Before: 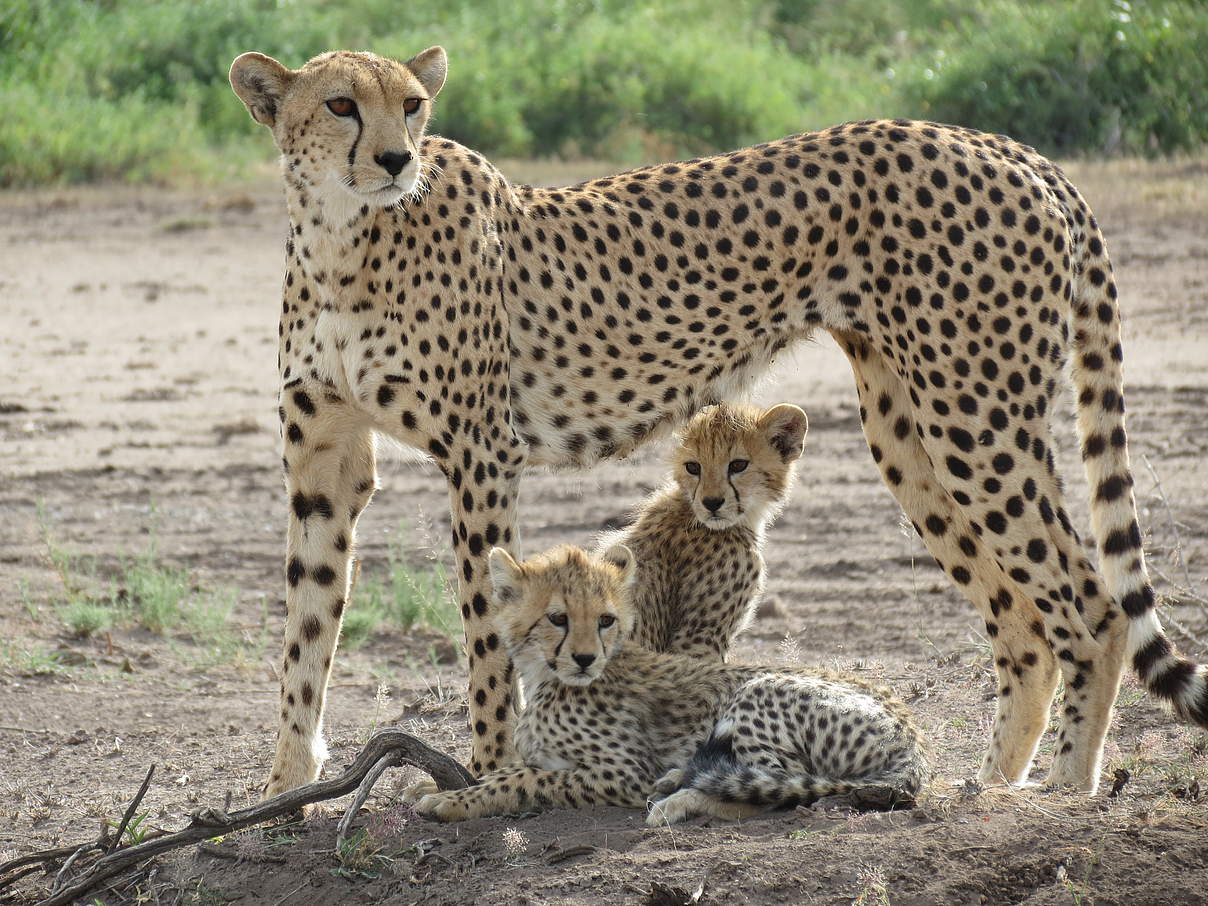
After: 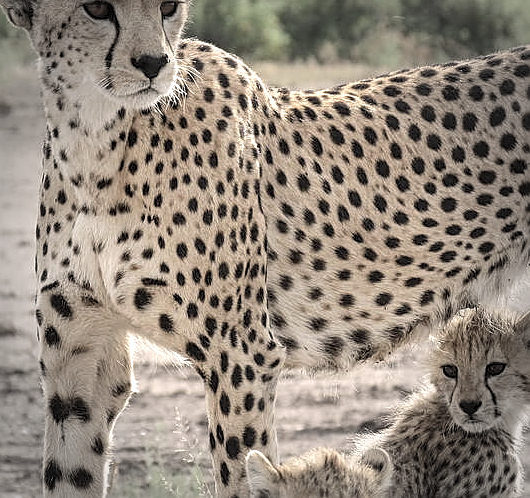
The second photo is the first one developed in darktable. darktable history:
vignetting: fall-off start 64.91%, width/height ratio 0.884
crop: left 20.188%, top 10.768%, right 35.934%, bottom 34.255%
local contrast: on, module defaults
base curve: preserve colors none
color correction: highlights a* 5.55, highlights b* 5.27, saturation 0.635
contrast brightness saturation: brightness 0.136
sharpen: on, module defaults
tone equalizer: -8 EV -0.407 EV, -7 EV -0.427 EV, -6 EV -0.32 EV, -5 EV -0.197 EV, -3 EV 0.245 EV, -2 EV 0.312 EV, -1 EV 0.379 EV, +0 EV 0.392 EV, edges refinement/feathering 500, mask exposure compensation -1.57 EV, preserve details no
